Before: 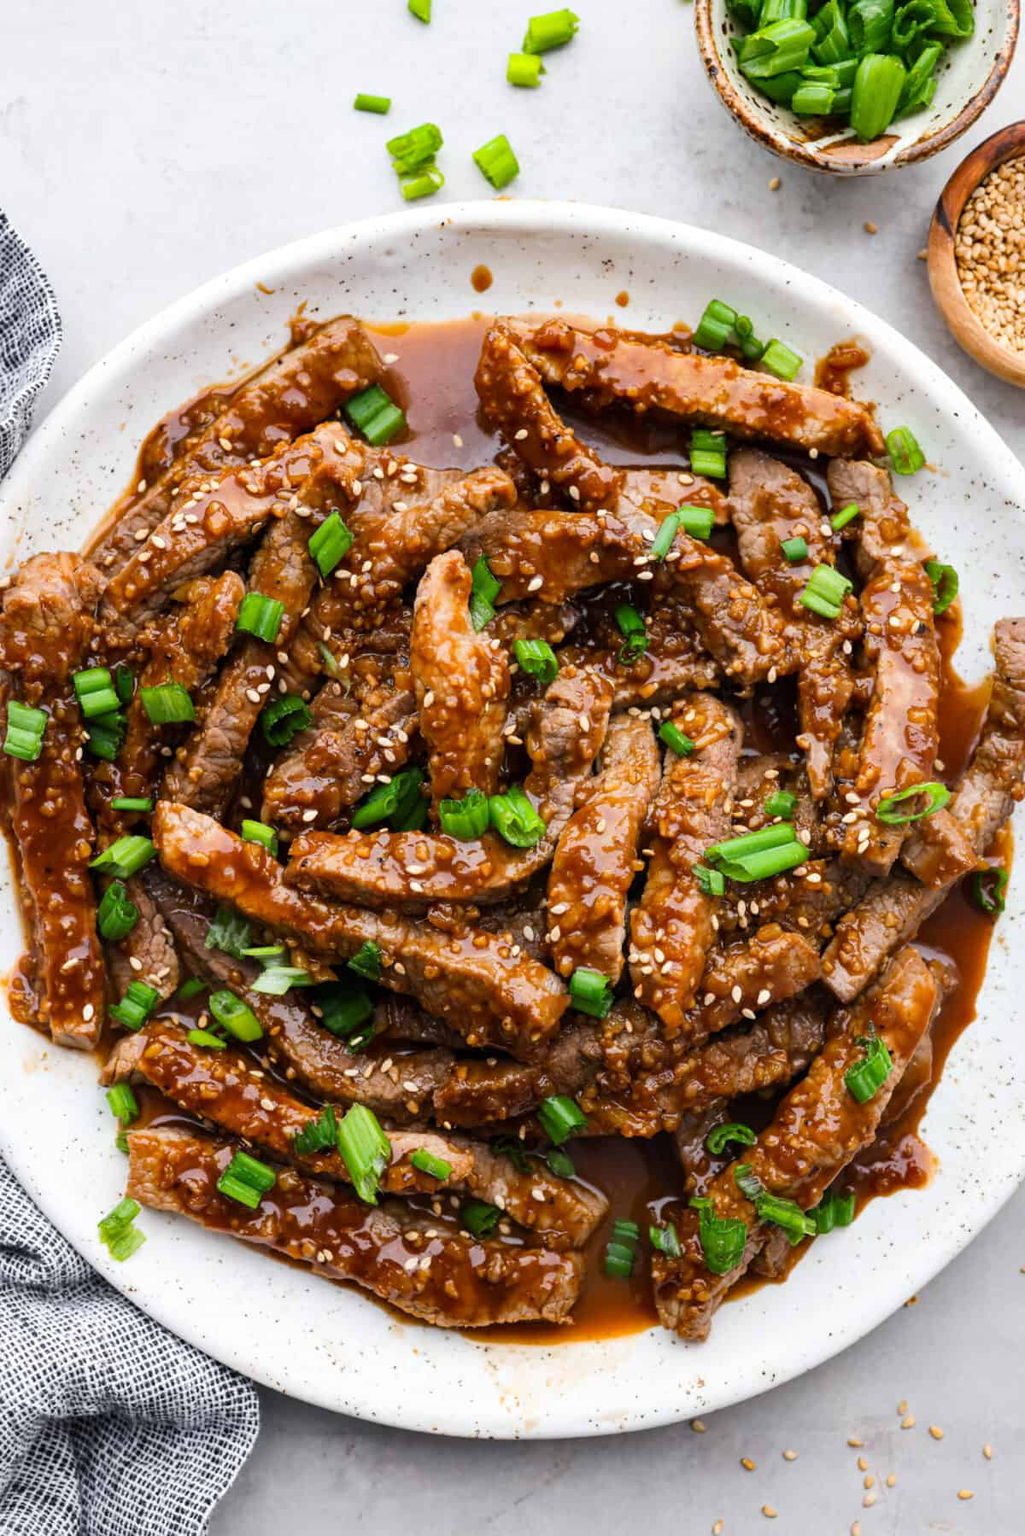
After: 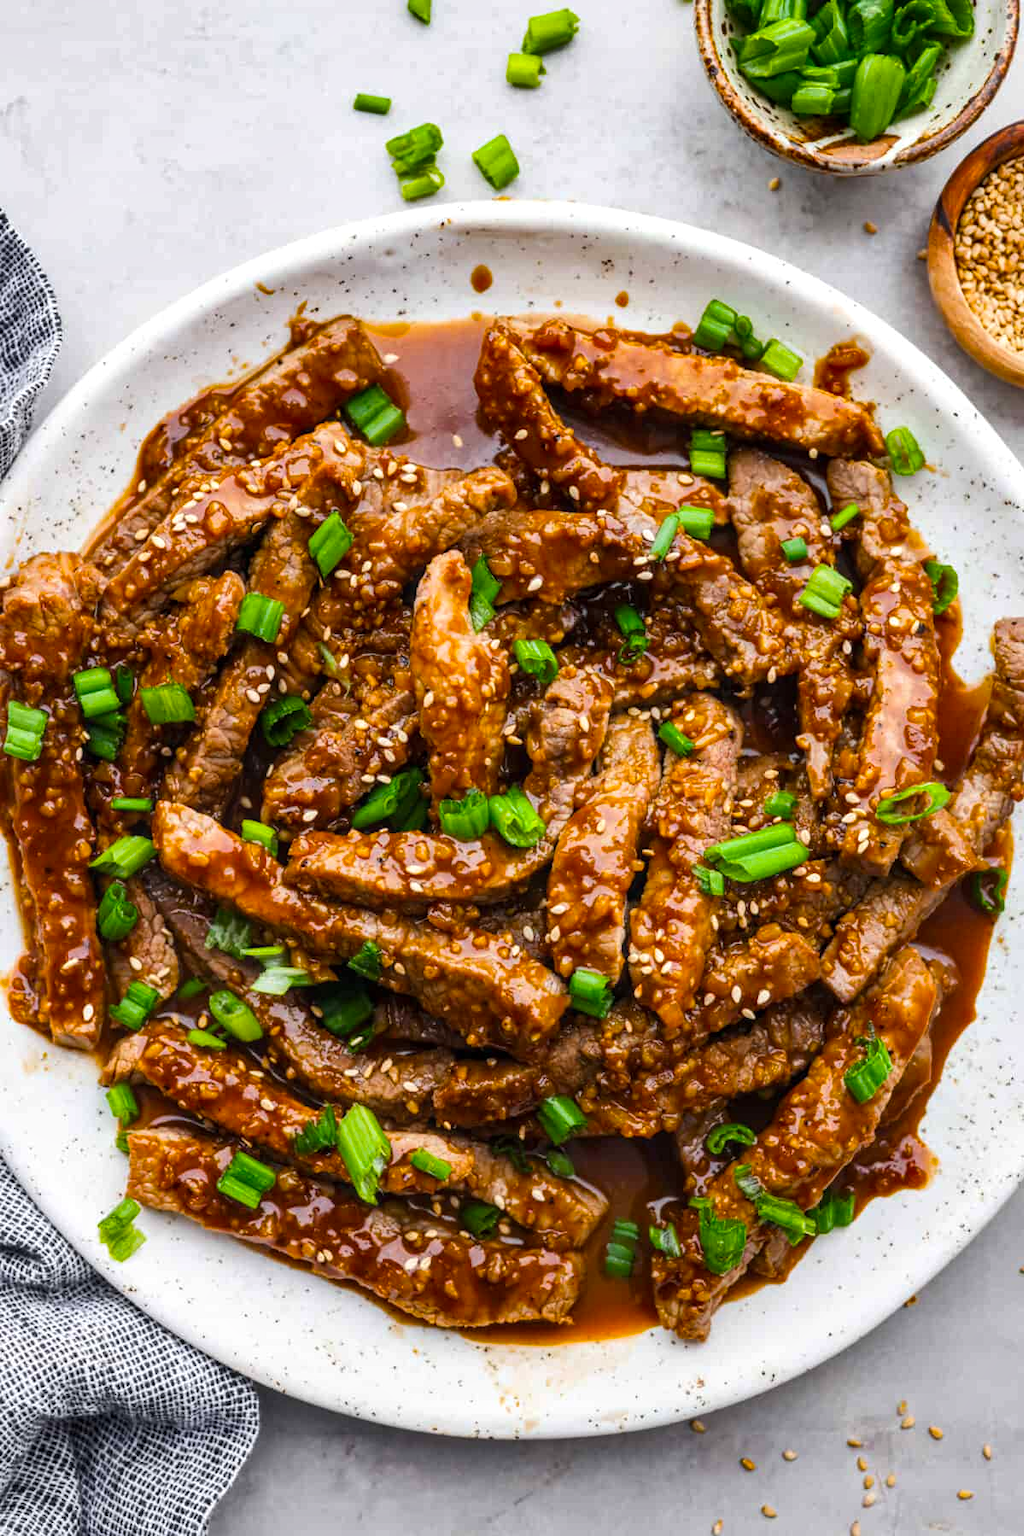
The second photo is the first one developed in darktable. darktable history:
shadows and highlights: radius 262.36, shadows color adjustment 99.14%, highlights color adjustment 0.477%, soften with gaussian
color balance rgb: global offset › luminance 0.247%, global offset › hue 169.09°, perceptual saturation grading › global saturation 29.503%, global vibrance 9.244%
local contrast: on, module defaults
tone equalizer: on, module defaults
